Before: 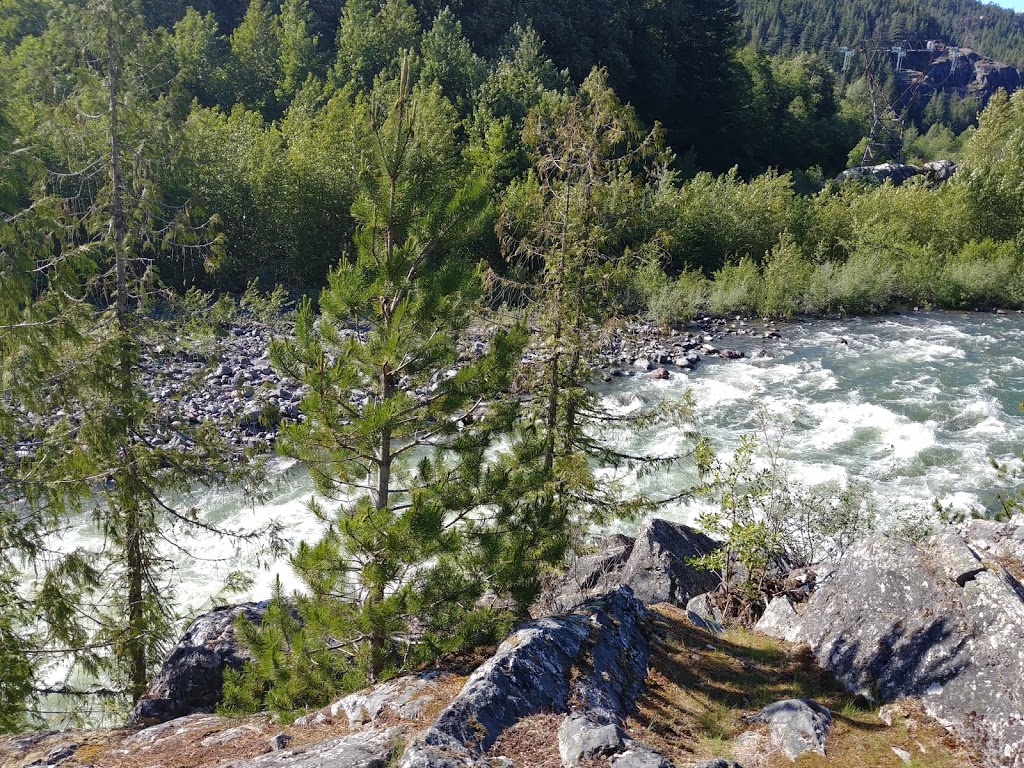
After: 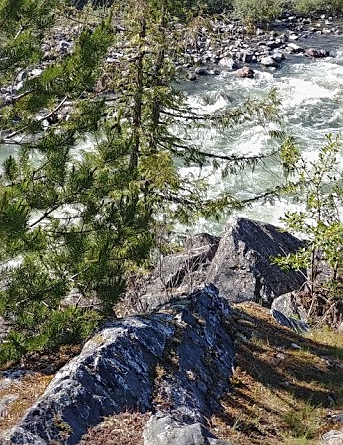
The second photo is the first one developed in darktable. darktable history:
local contrast: detail 110%
crop: left 40.619%, top 39.308%, right 25.821%, bottom 2.716%
sharpen: on, module defaults
